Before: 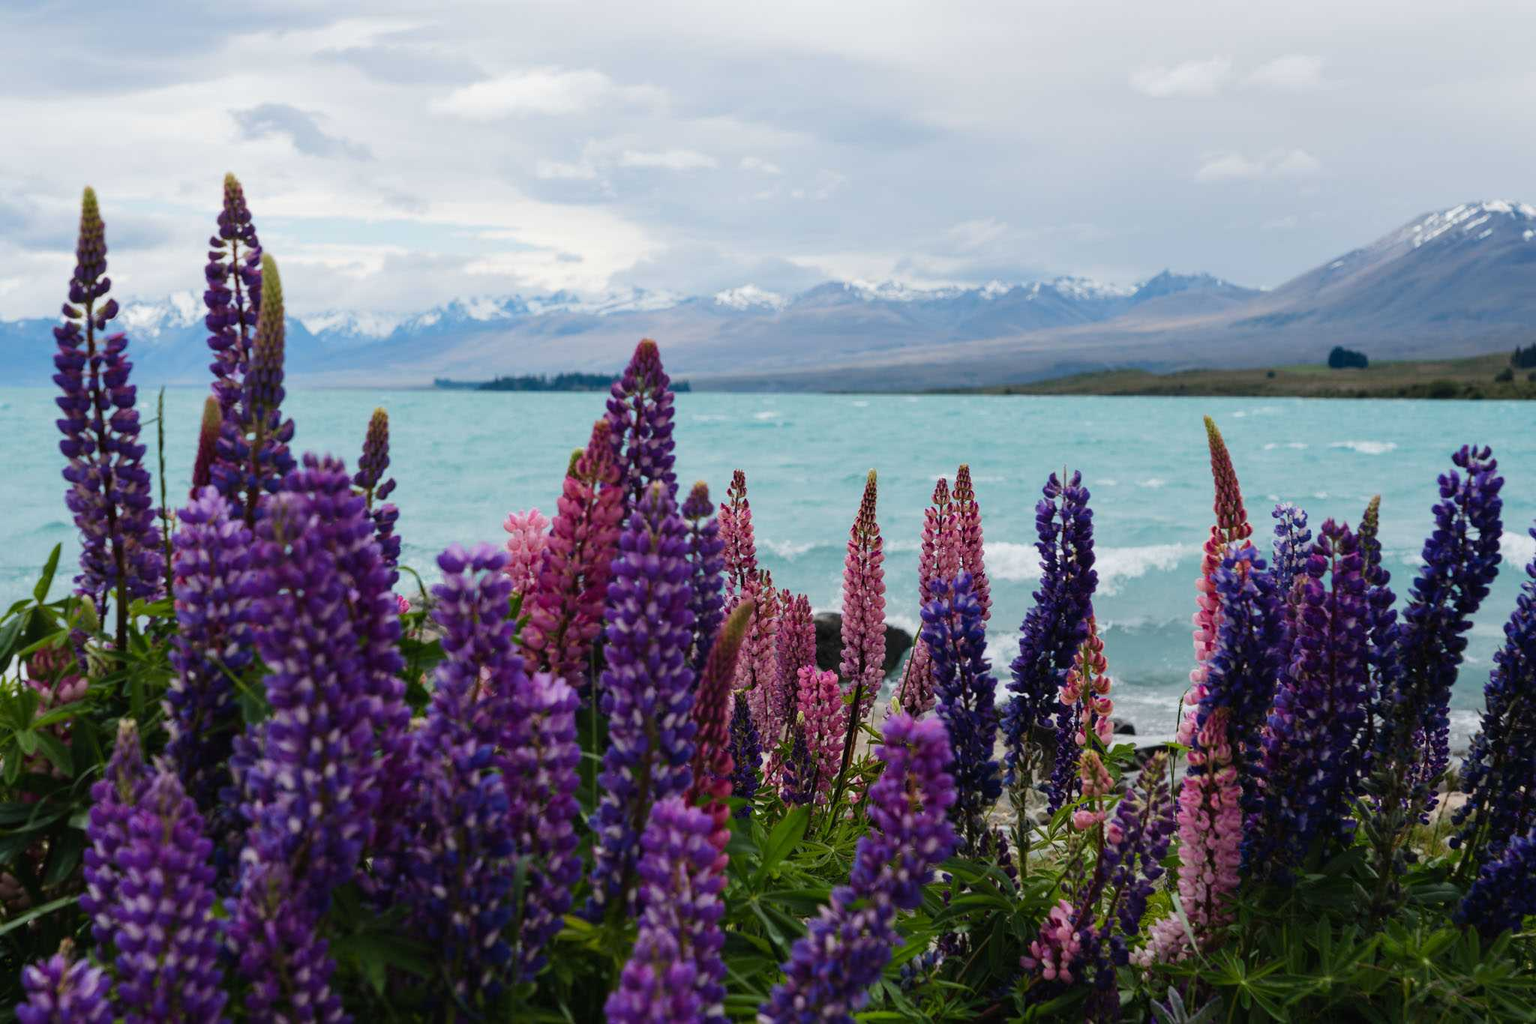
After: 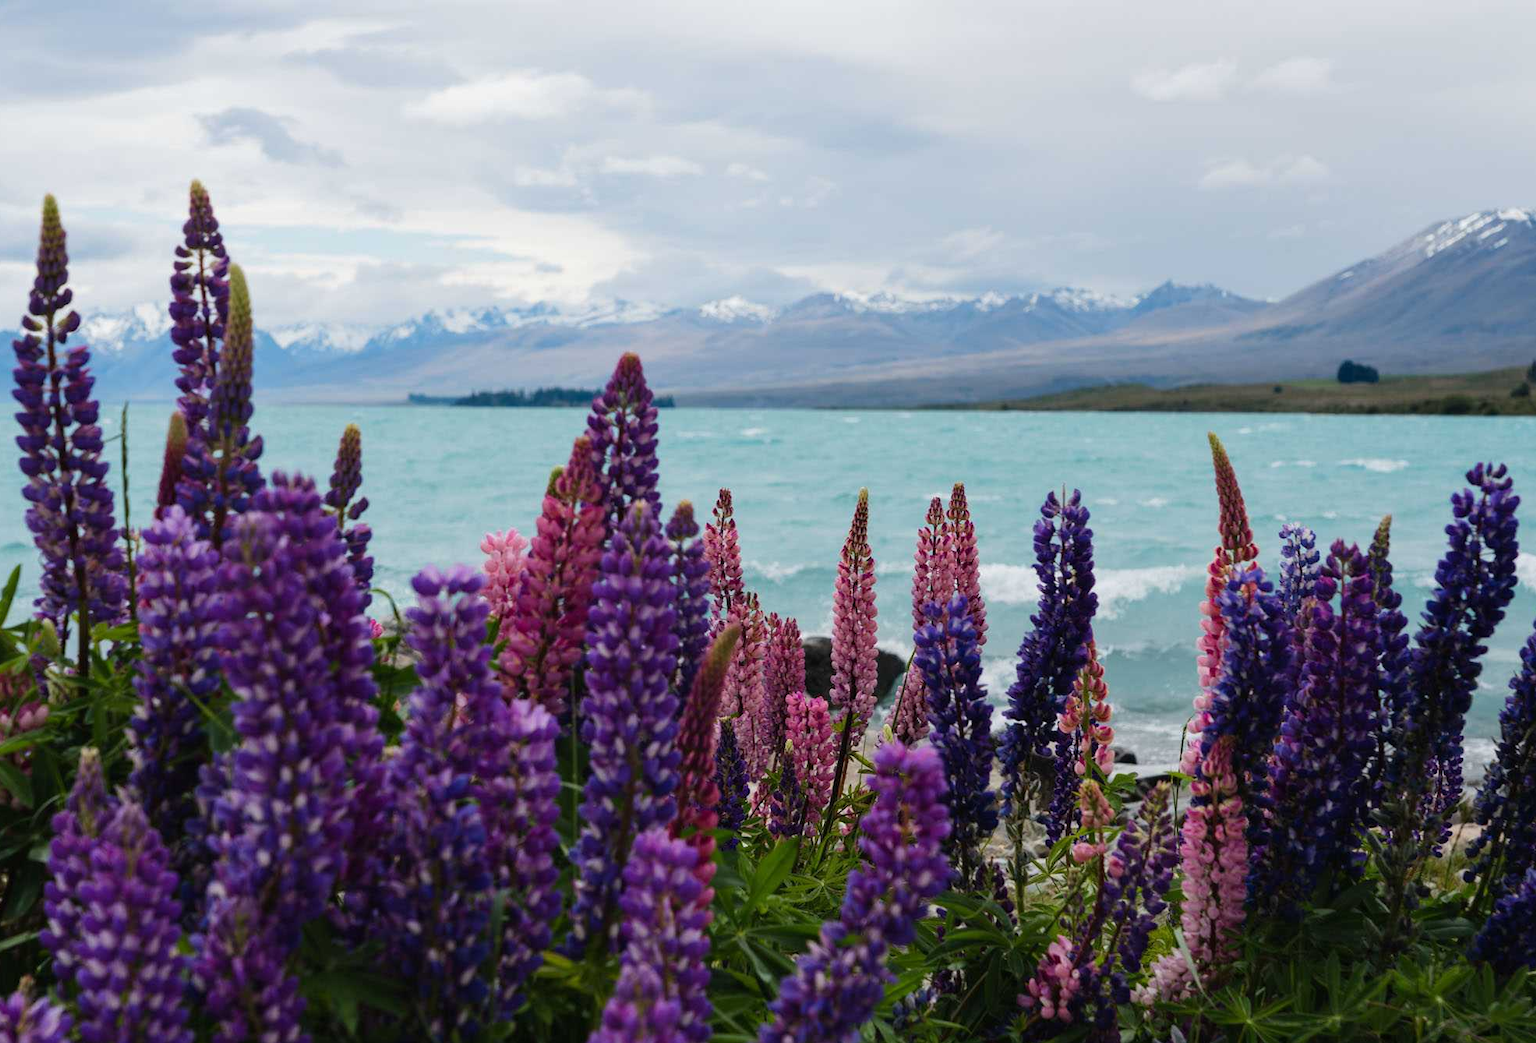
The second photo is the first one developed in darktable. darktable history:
crop and rotate: left 2.72%, right 1.012%, bottom 1.934%
